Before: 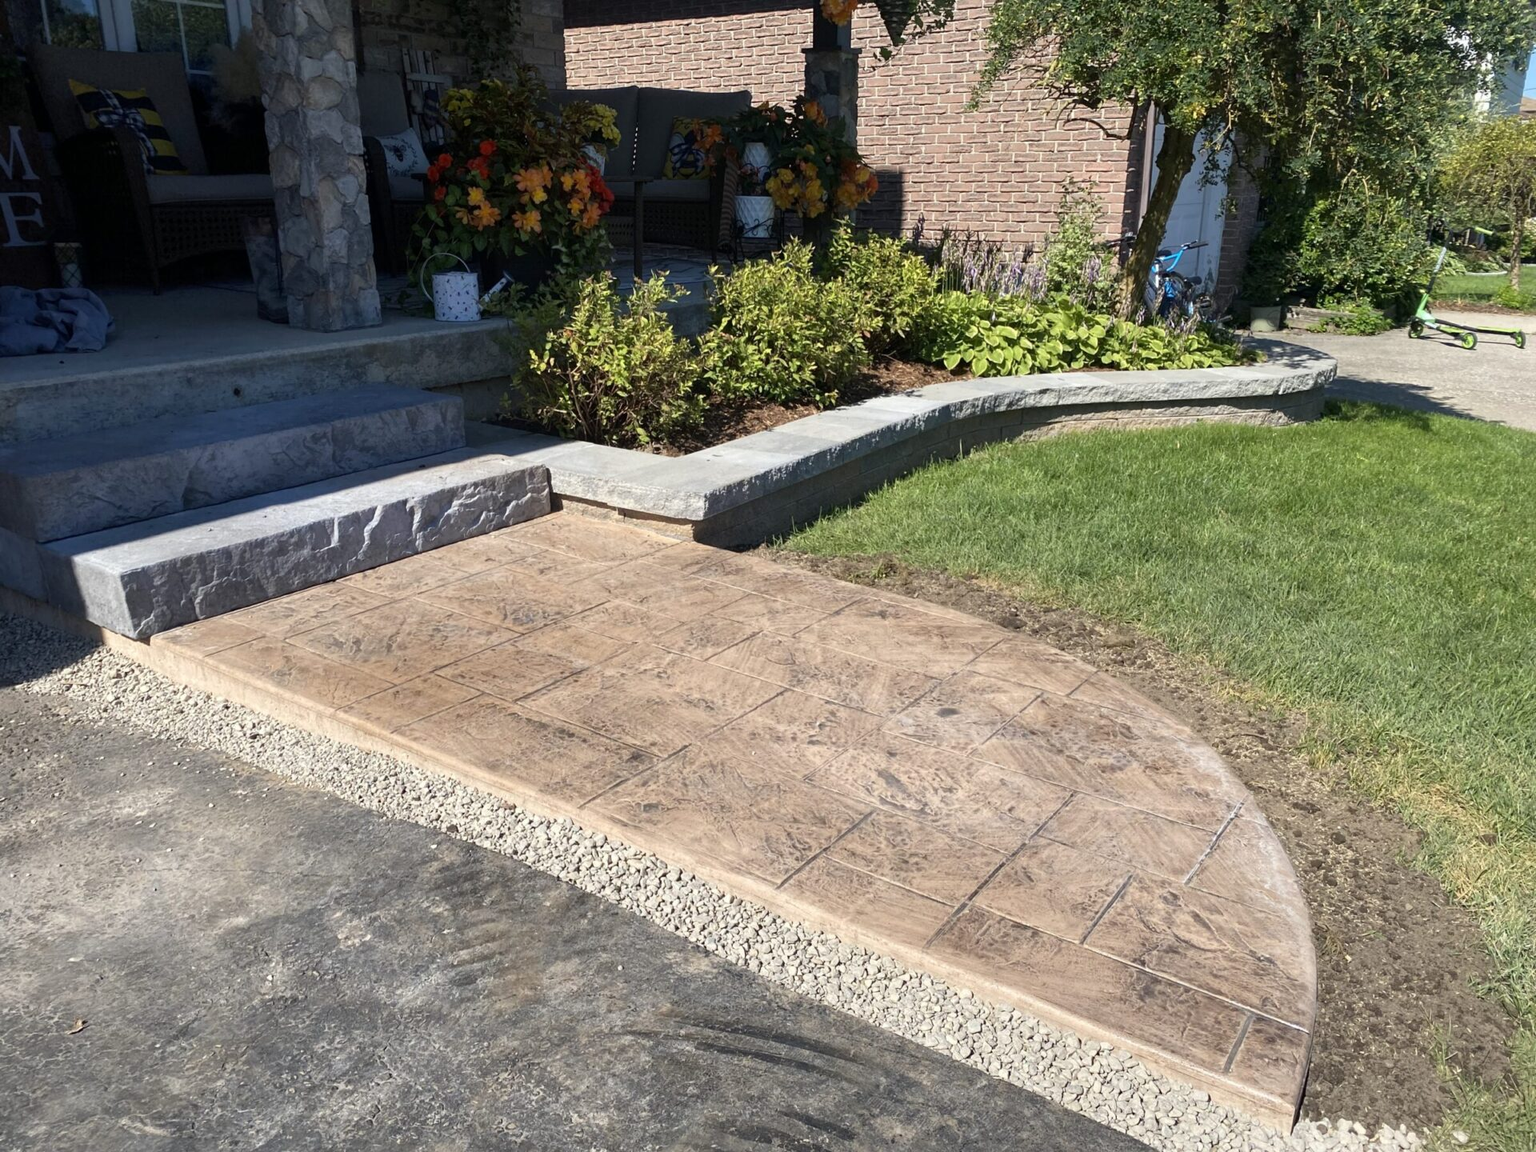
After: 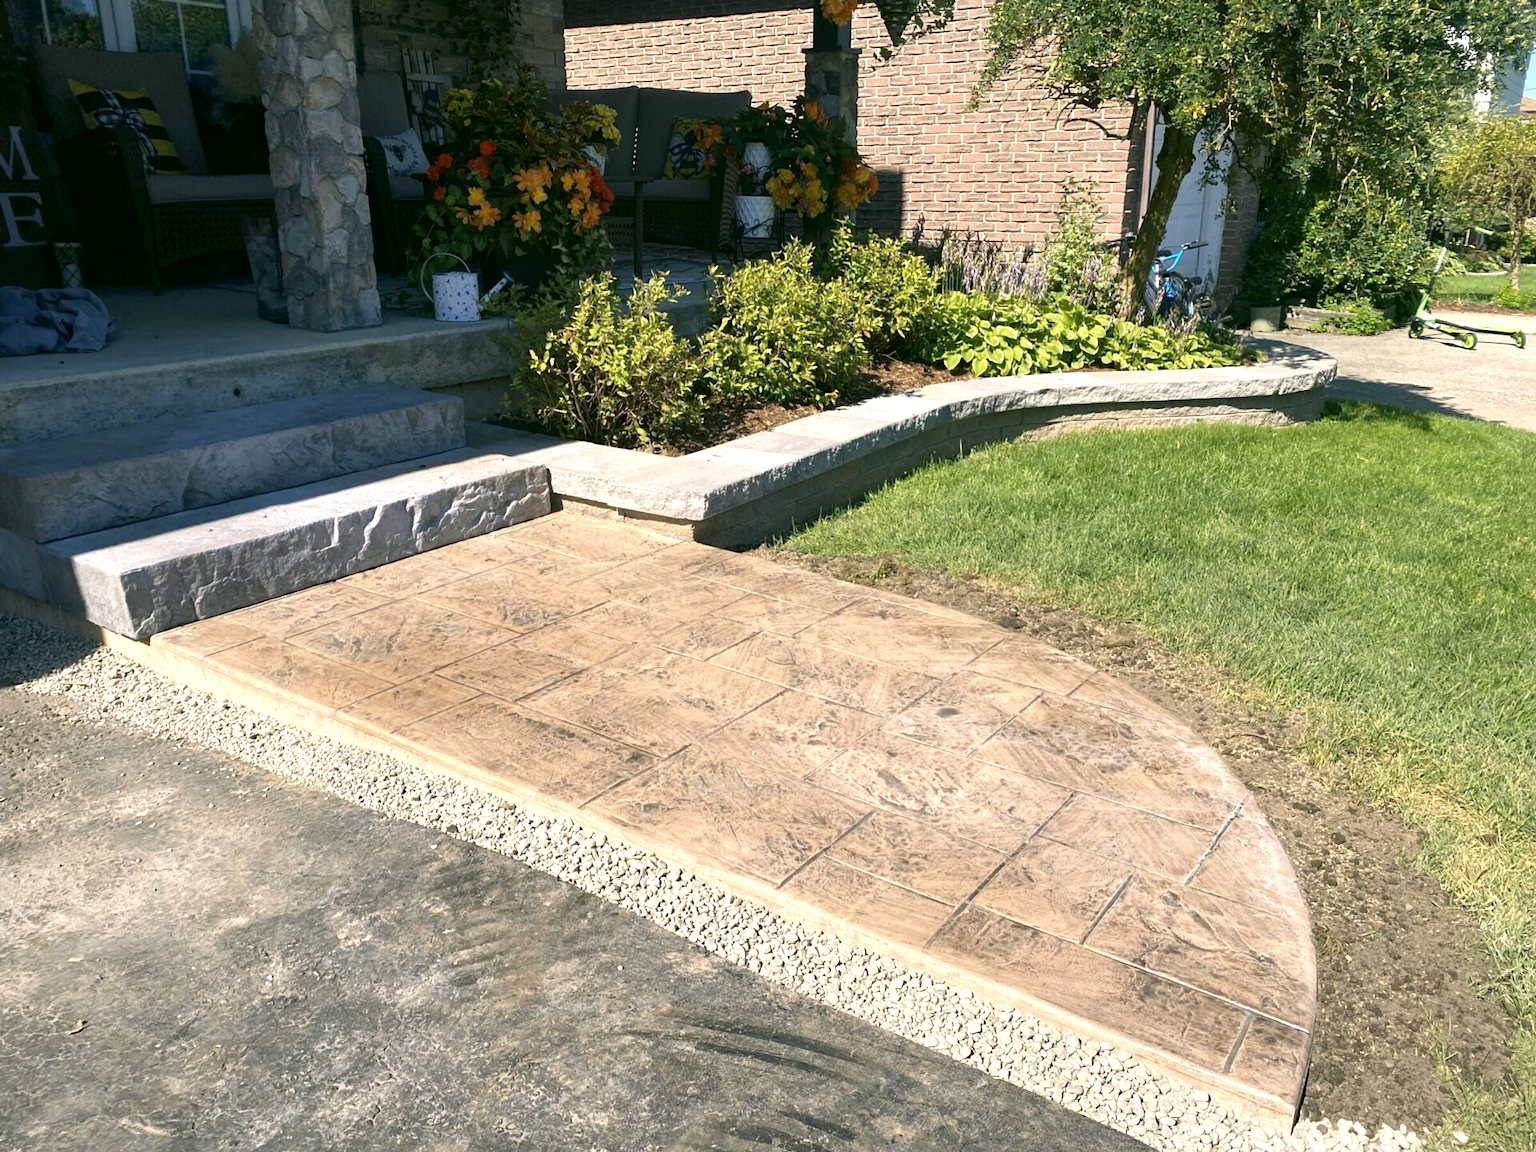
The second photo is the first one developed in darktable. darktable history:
exposure: exposure 0.485 EV, compensate highlight preservation false
color correction: highlights a* 4.02, highlights b* 4.98, shadows a* -7.55, shadows b* 4.98
